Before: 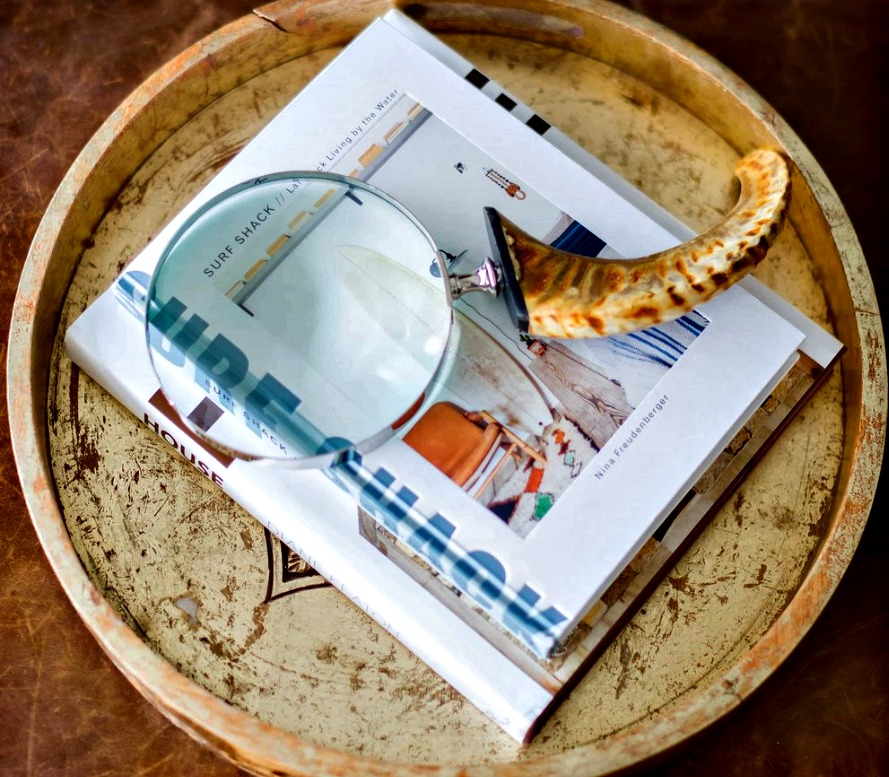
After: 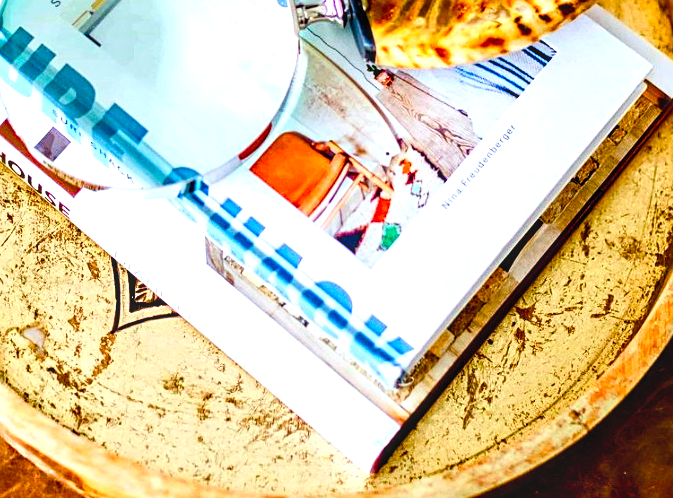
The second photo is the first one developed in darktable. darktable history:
sharpen: on, module defaults
contrast brightness saturation: contrast 0.204, brightness 0.16, saturation 0.216
crop and rotate: left 17.321%, top 34.784%, right 6.898%, bottom 1.007%
exposure: exposure 0.783 EV, compensate exposure bias true, compensate highlight preservation false
color correction: highlights b* 0.032, saturation 1.07
color balance rgb: perceptual saturation grading › global saturation 20%, perceptual saturation grading › highlights -25.851%, perceptual saturation grading › shadows 49.306%, global vibrance 9.87%
local contrast: on, module defaults
